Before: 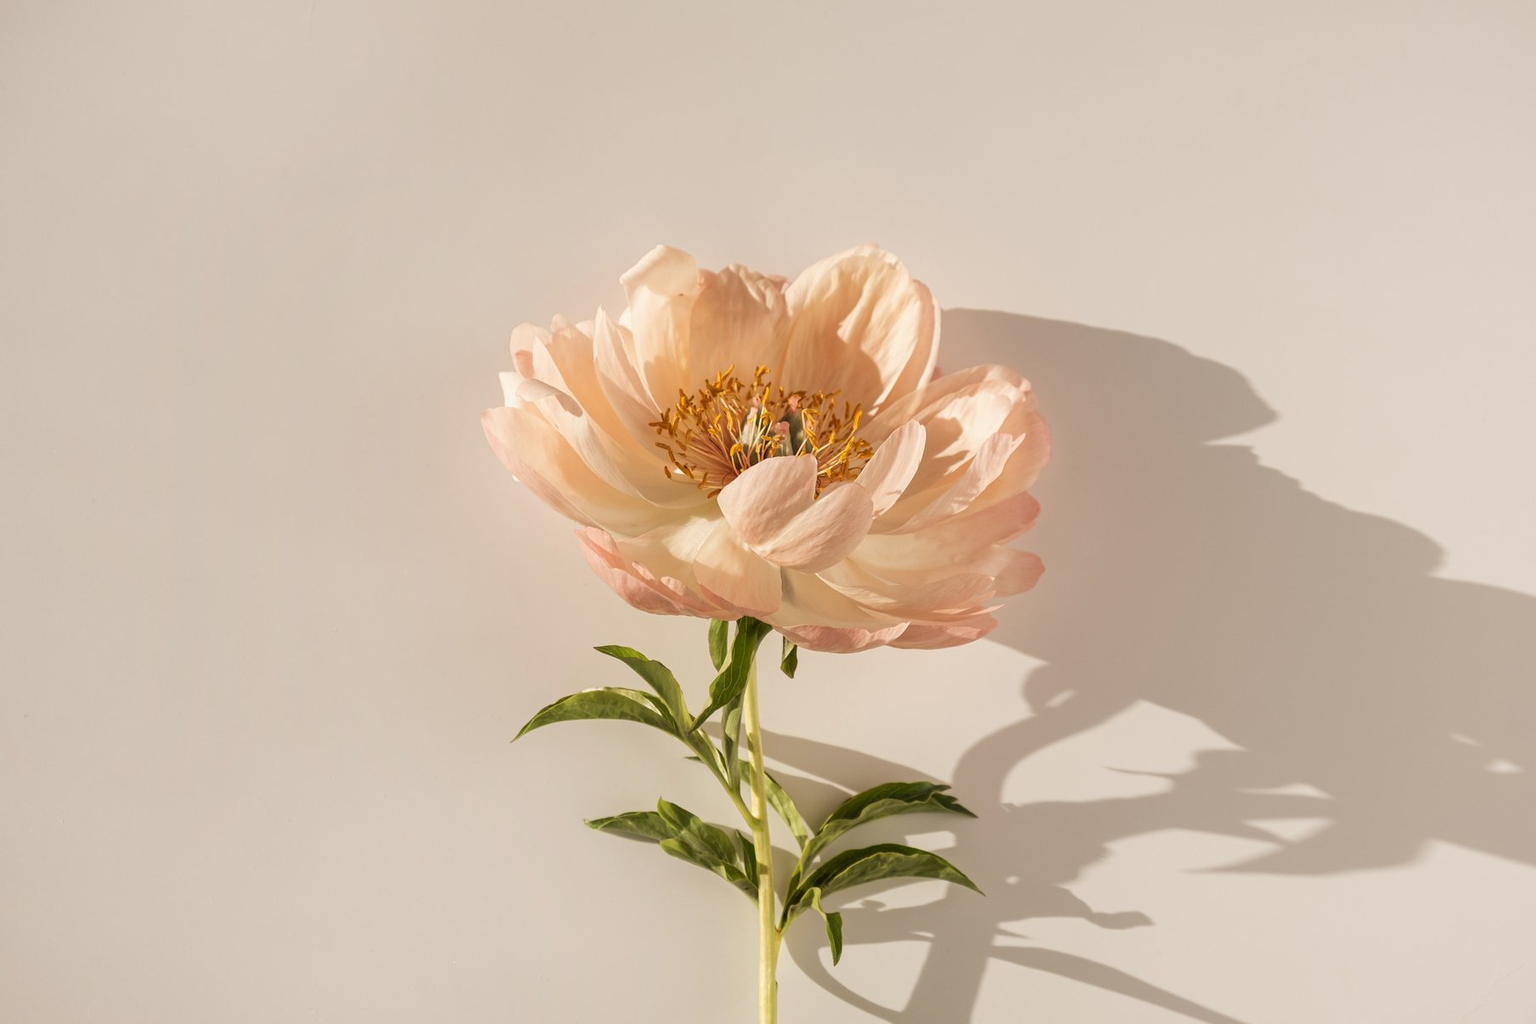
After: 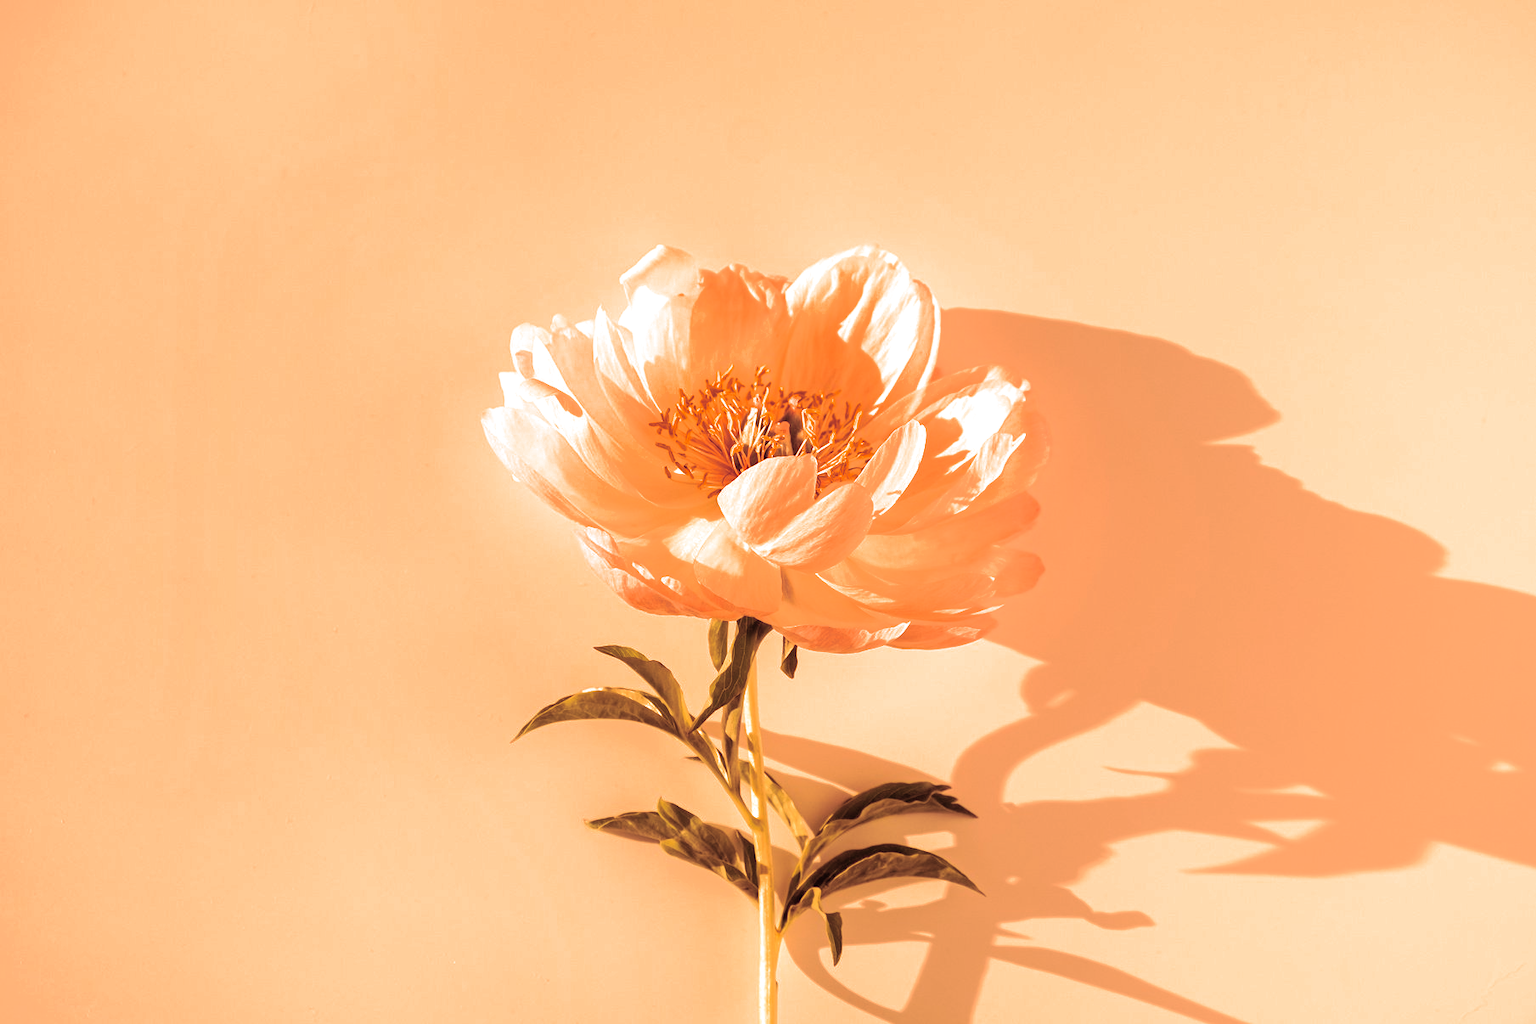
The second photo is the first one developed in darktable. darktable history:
tone curve: curves: ch0 [(0, 0) (0.003, 0.018) (0.011, 0.019) (0.025, 0.02) (0.044, 0.024) (0.069, 0.034) (0.1, 0.049) (0.136, 0.082) (0.177, 0.136) (0.224, 0.196) (0.277, 0.263) (0.335, 0.329) (0.399, 0.401) (0.468, 0.473) (0.543, 0.546) (0.623, 0.625) (0.709, 0.698) (0.801, 0.779) (0.898, 0.867) (1, 1)], preserve colors none
white balance: red 1.467, blue 0.684
split-toning: on, module defaults
